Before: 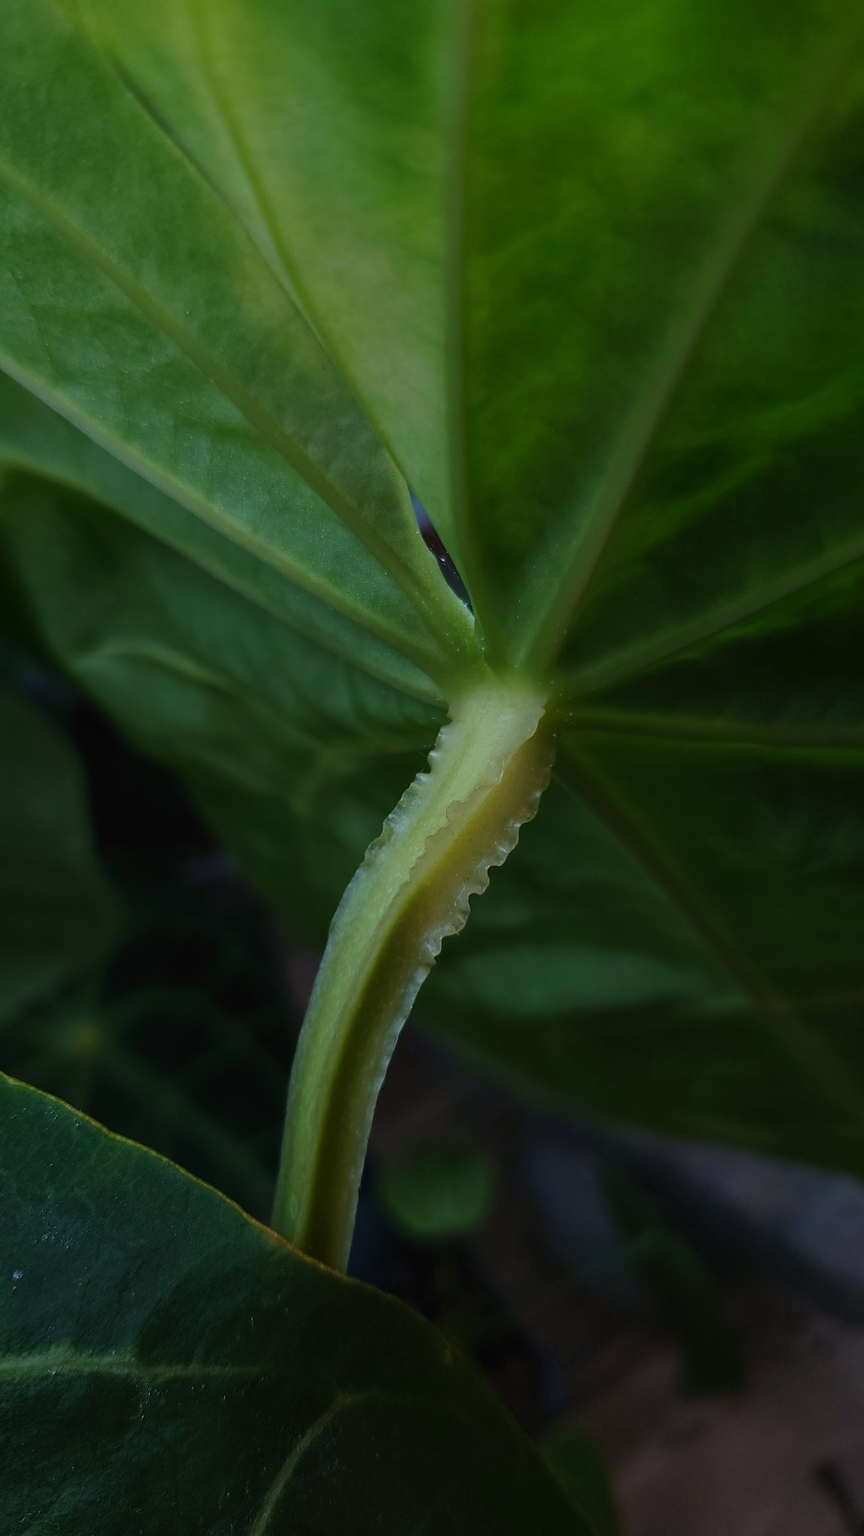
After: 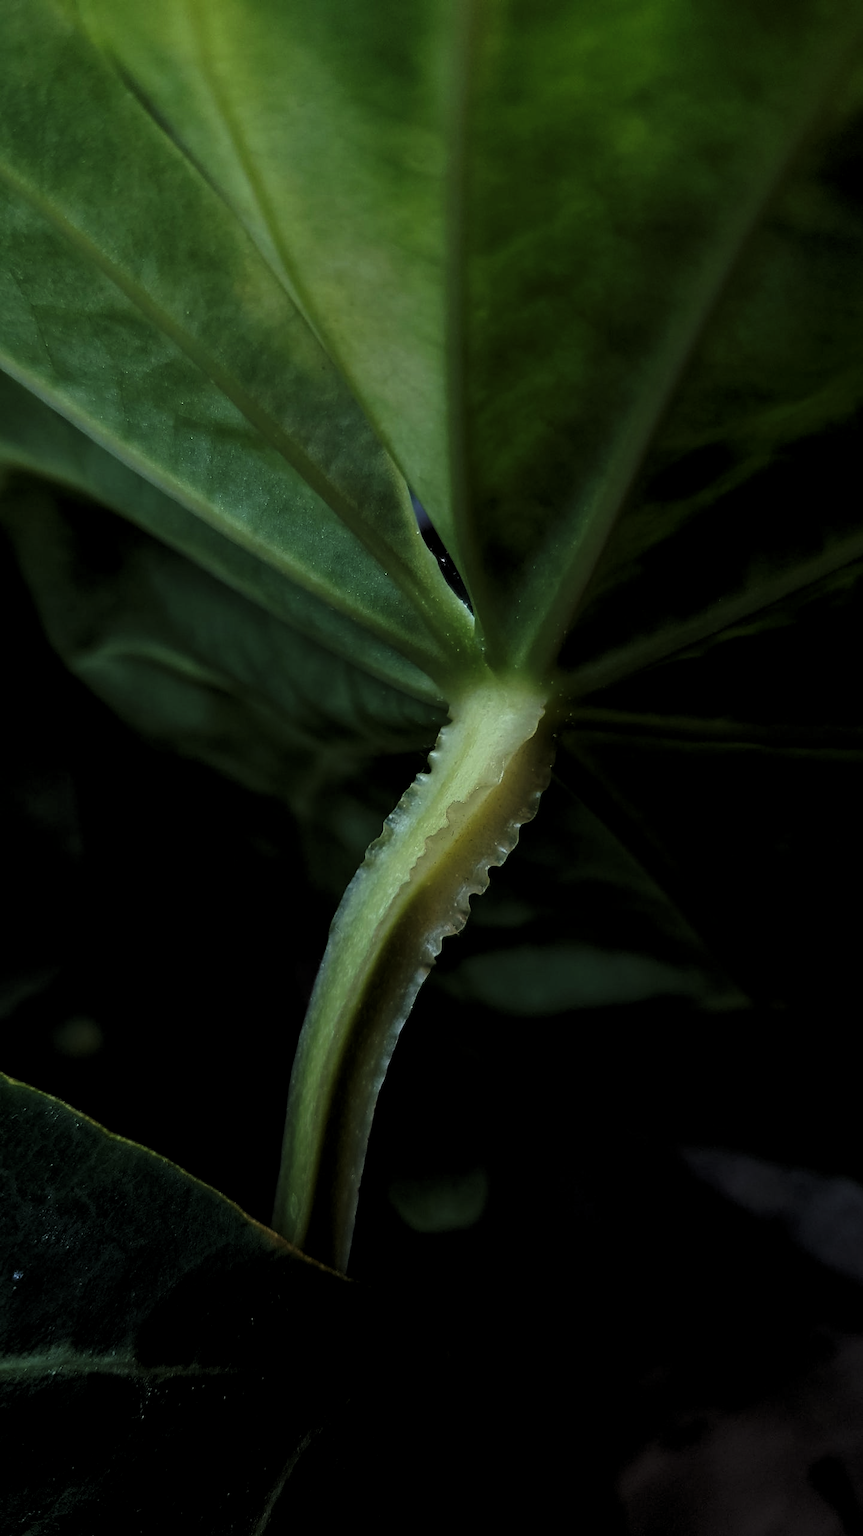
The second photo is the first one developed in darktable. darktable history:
contrast brightness saturation: contrast 0.15, brightness 0.05
levels: levels [0.129, 0.519, 0.867]
tone equalizer: on, module defaults
